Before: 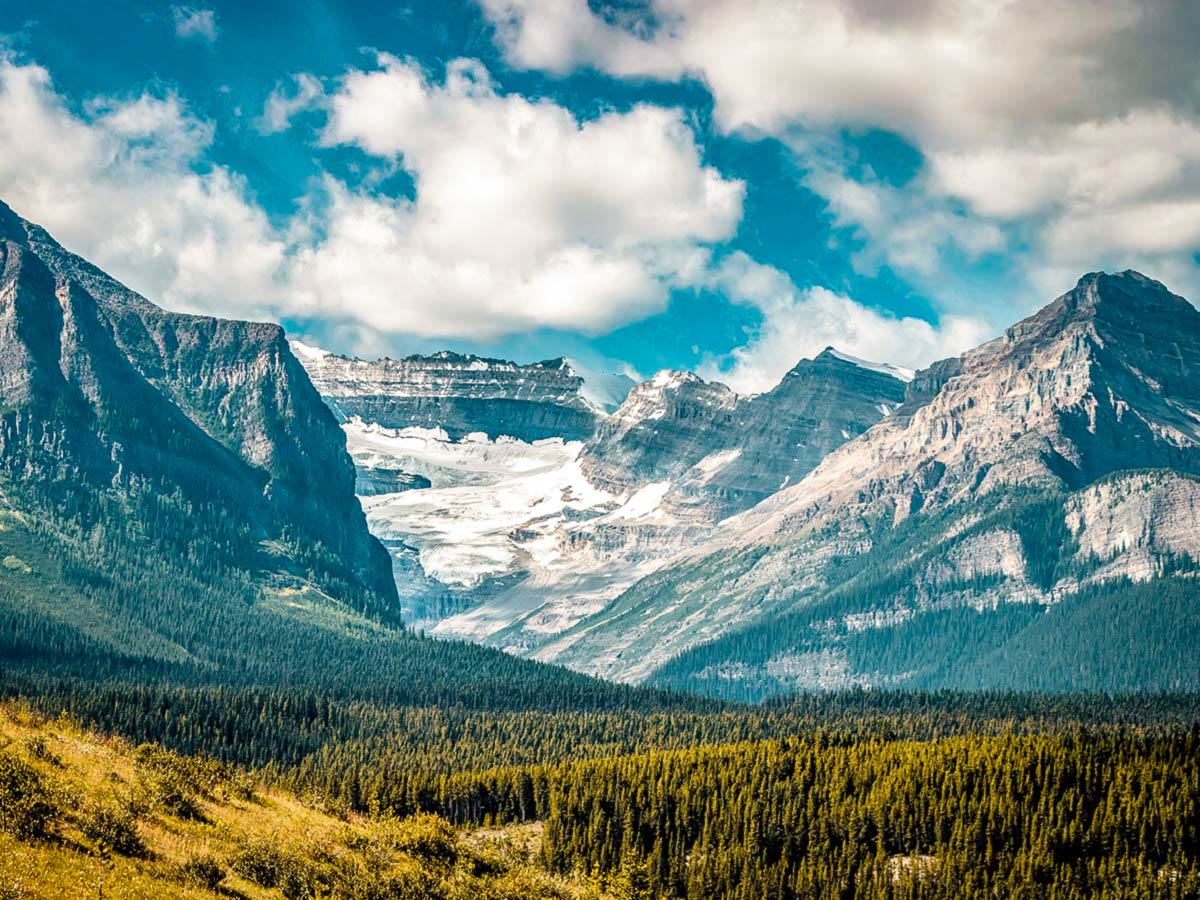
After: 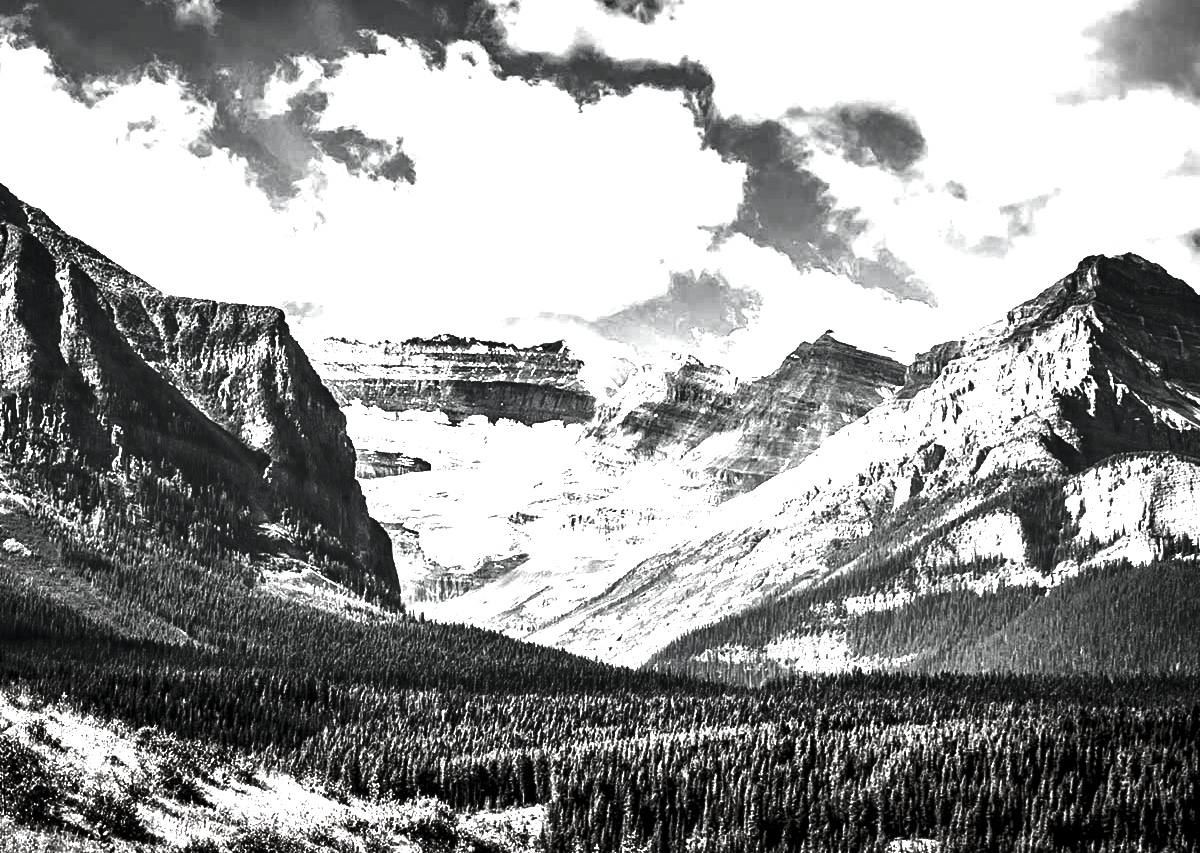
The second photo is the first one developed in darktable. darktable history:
exposure: exposure 1.491 EV, compensate highlight preservation false
color balance rgb: shadows lift › chroma 2.009%, shadows lift › hue 248.36°, perceptual saturation grading › global saturation 20%, perceptual saturation grading › highlights -49.345%, perceptual saturation grading › shadows 24.372%
contrast brightness saturation: contrast 0.025, brightness -0.998, saturation -0.983
crop and rotate: top 1.895%, bottom 3.283%
tone equalizer: -7 EV 0.159 EV, -6 EV 0.616 EV, -5 EV 1.14 EV, -4 EV 1.35 EV, -3 EV 1.17 EV, -2 EV 0.6 EV, -1 EV 0.158 EV
